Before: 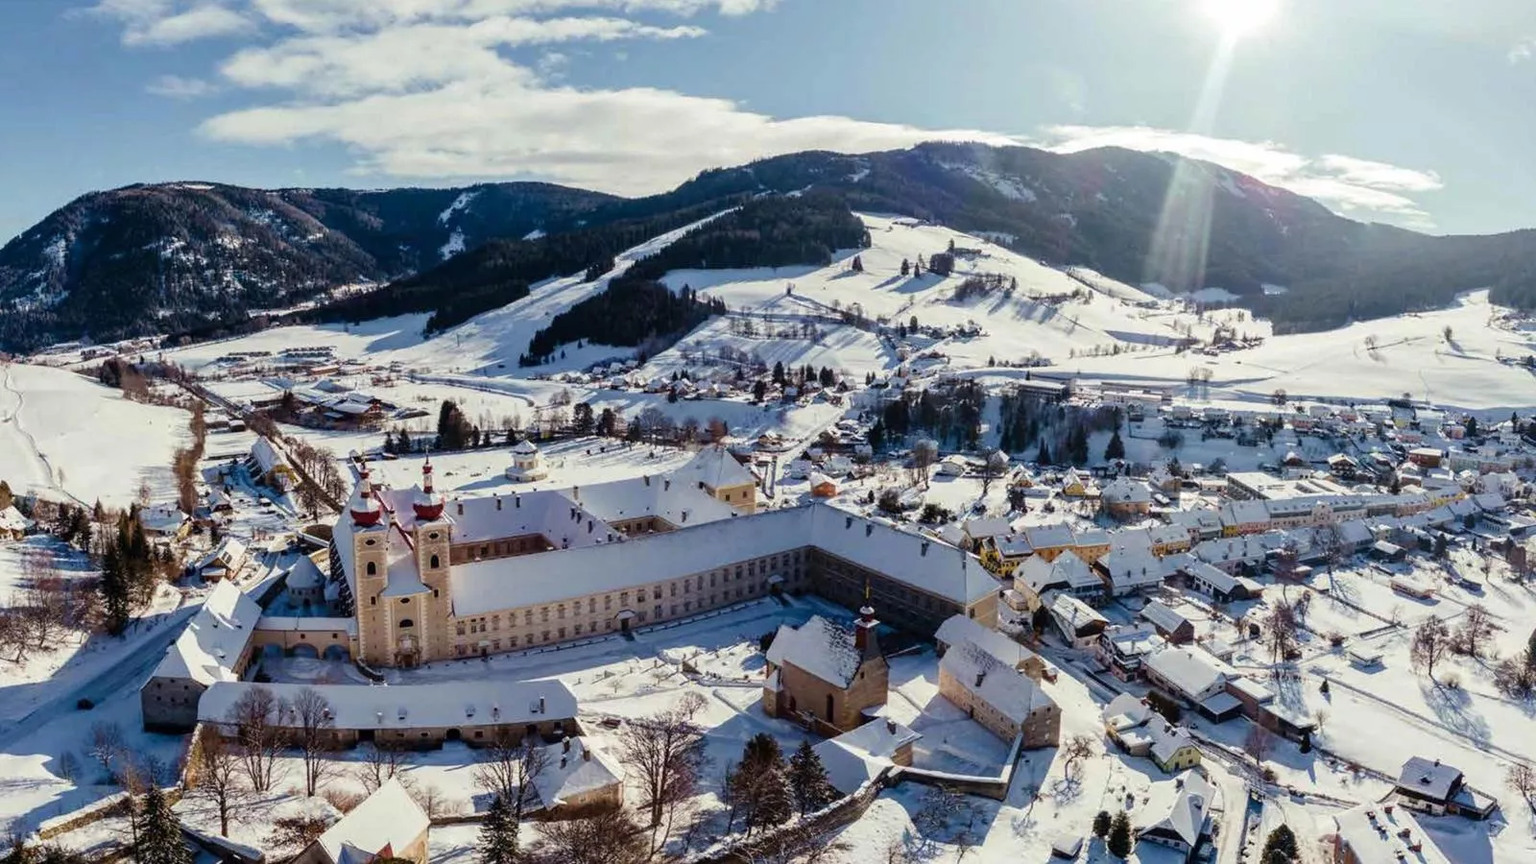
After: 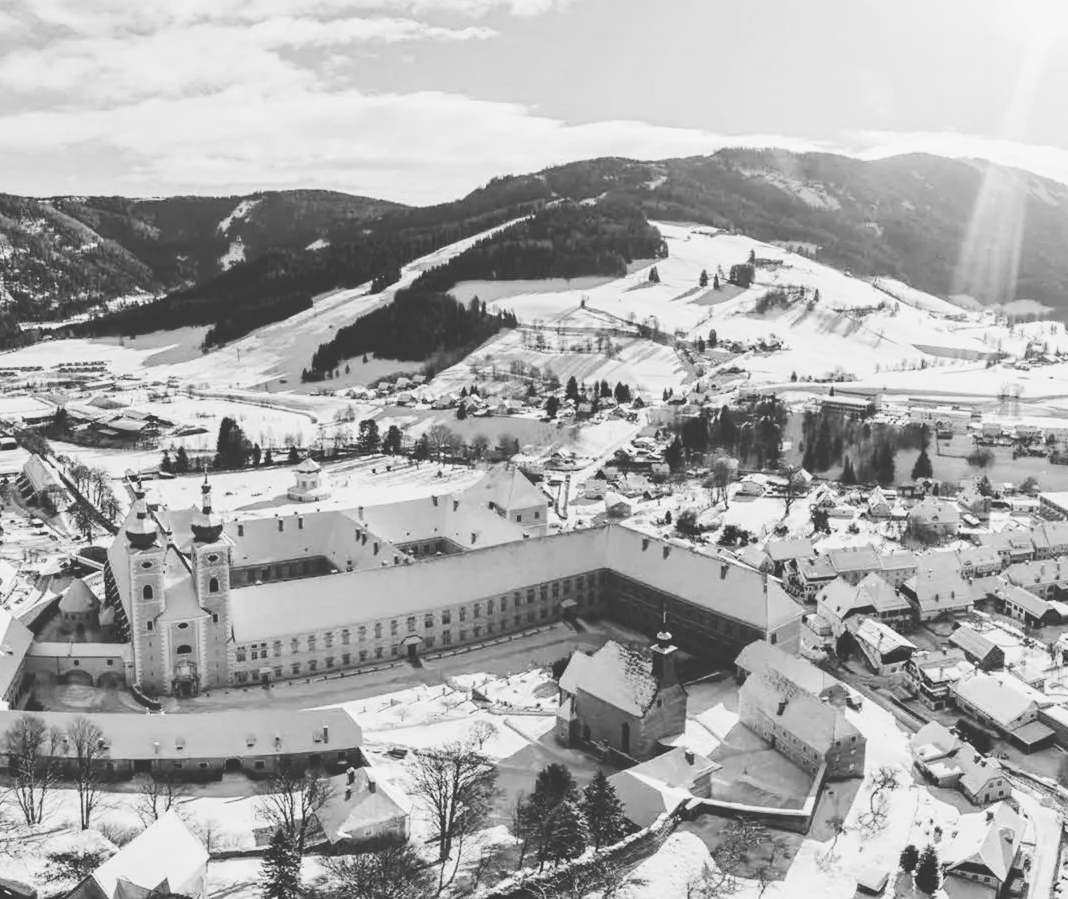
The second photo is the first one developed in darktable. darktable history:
filmic rgb: black relative exposure -5.12 EV, white relative exposure 4 EV, hardness 2.9, contrast 1.39, highlights saturation mix -29.05%
crop and rotate: left 15.029%, right 18.158%
tone equalizer: -8 EV -0.785 EV, -7 EV -0.707 EV, -6 EV -0.571 EV, -5 EV -0.383 EV, -3 EV 0.375 EV, -2 EV 0.6 EV, -1 EV 0.691 EV, +0 EV 0.753 EV, edges refinement/feathering 500, mask exposure compensation -1.57 EV, preserve details no
color calibration: output gray [0.18, 0.41, 0.41, 0], illuminant as shot in camera, x 0.358, y 0.373, temperature 4628.91 K
exposure: black level correction -0.086, compensate highlight preservation false
